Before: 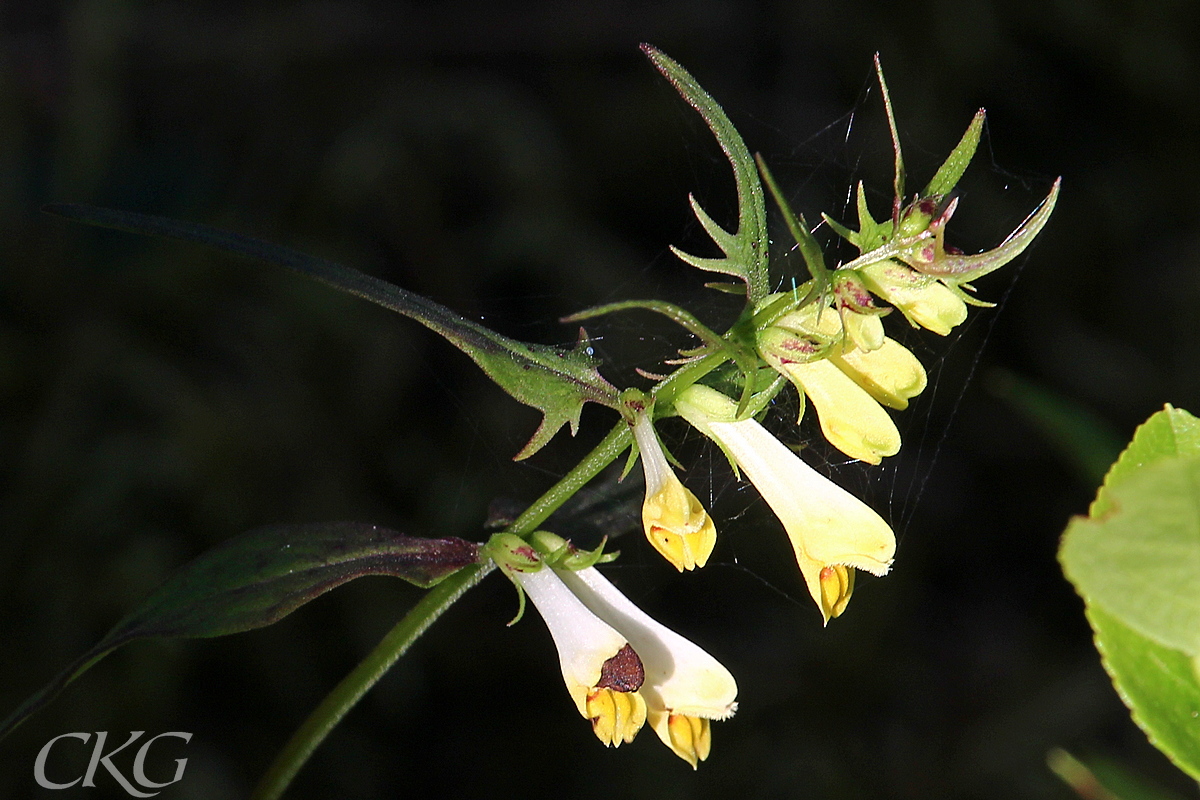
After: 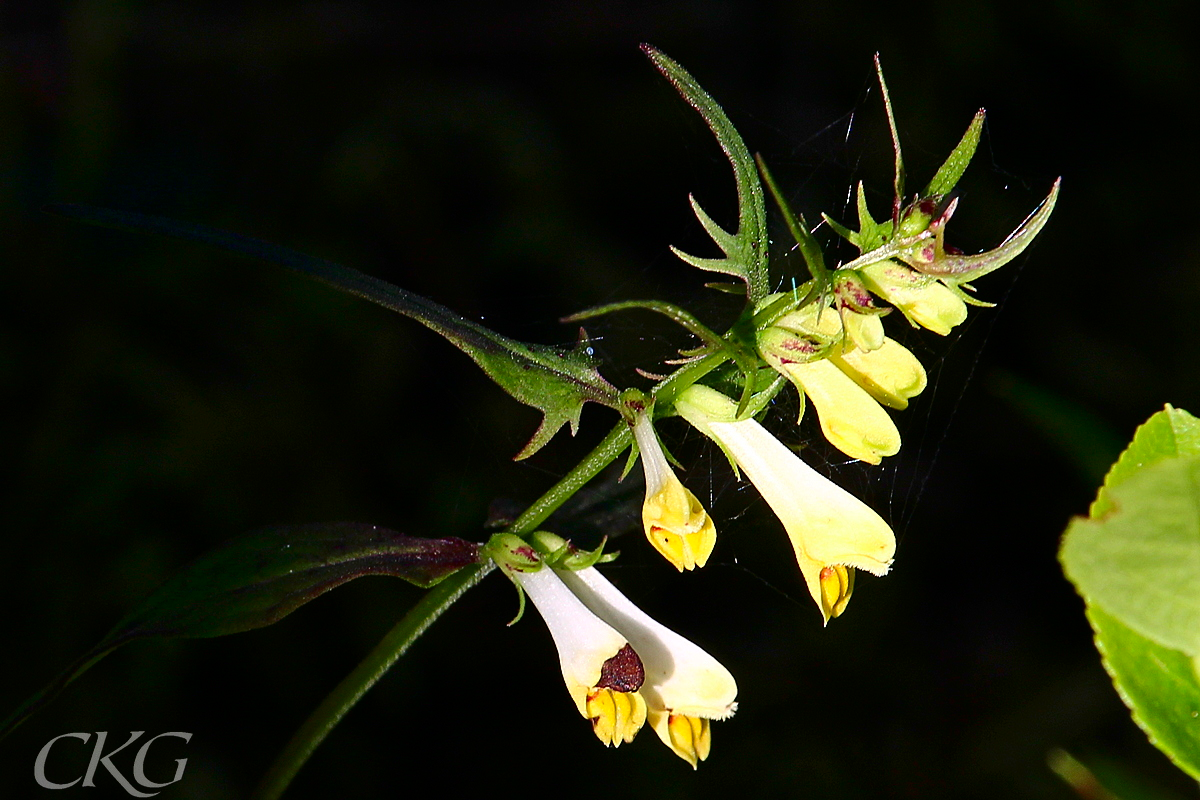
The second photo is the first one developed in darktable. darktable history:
contrast brightness saturation: contrast 0.19, brightness -0.106, saturation 0.21
